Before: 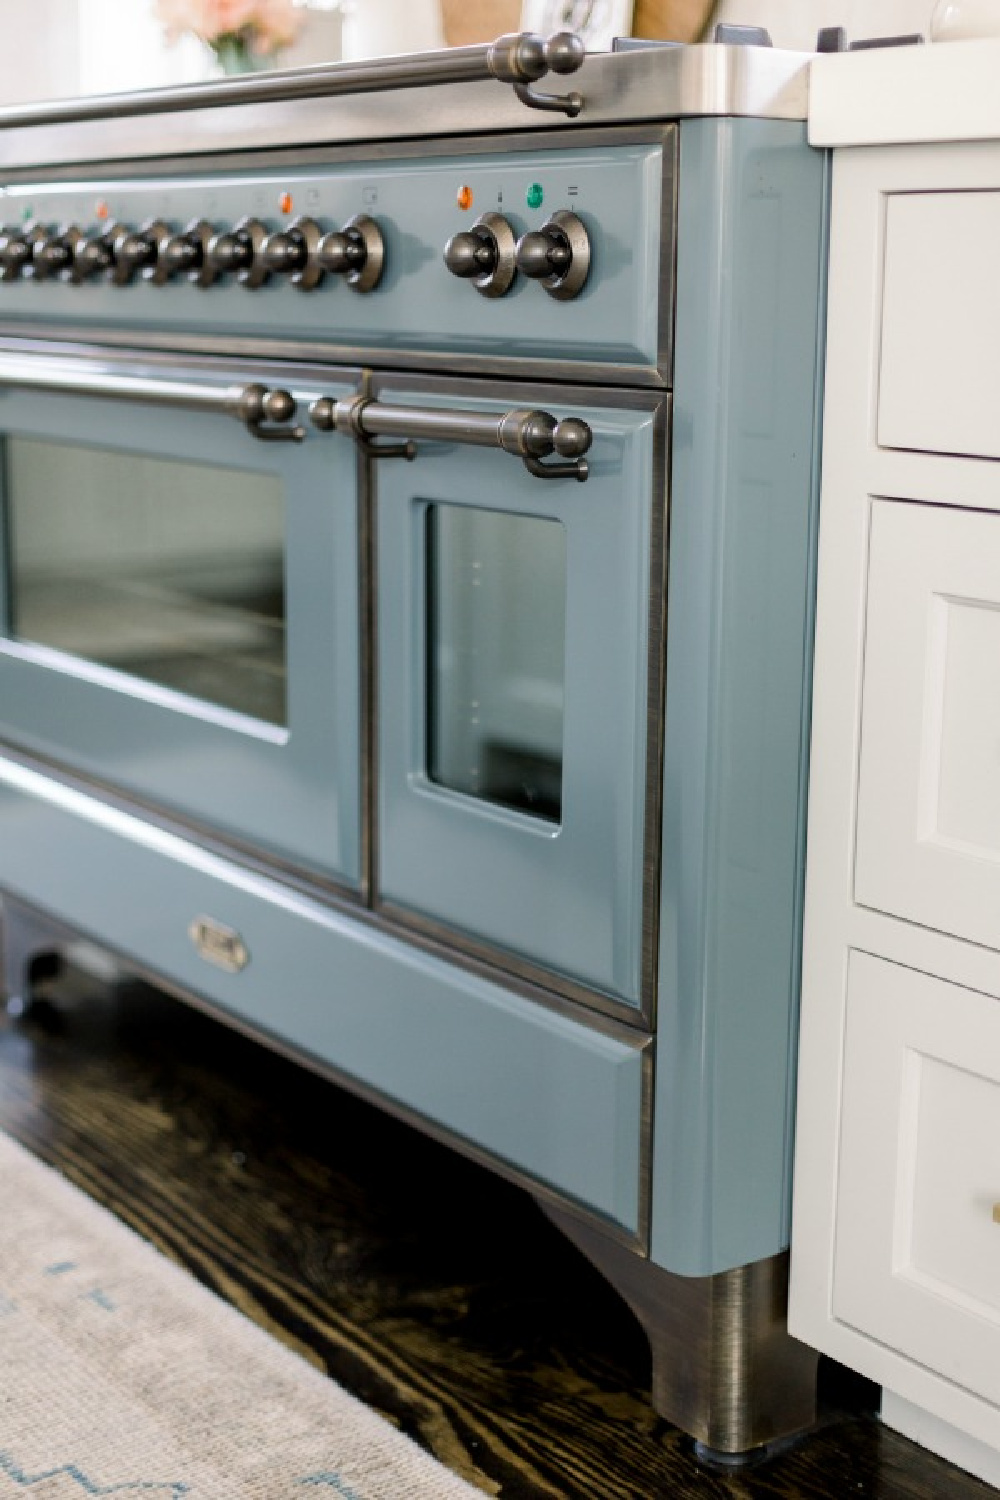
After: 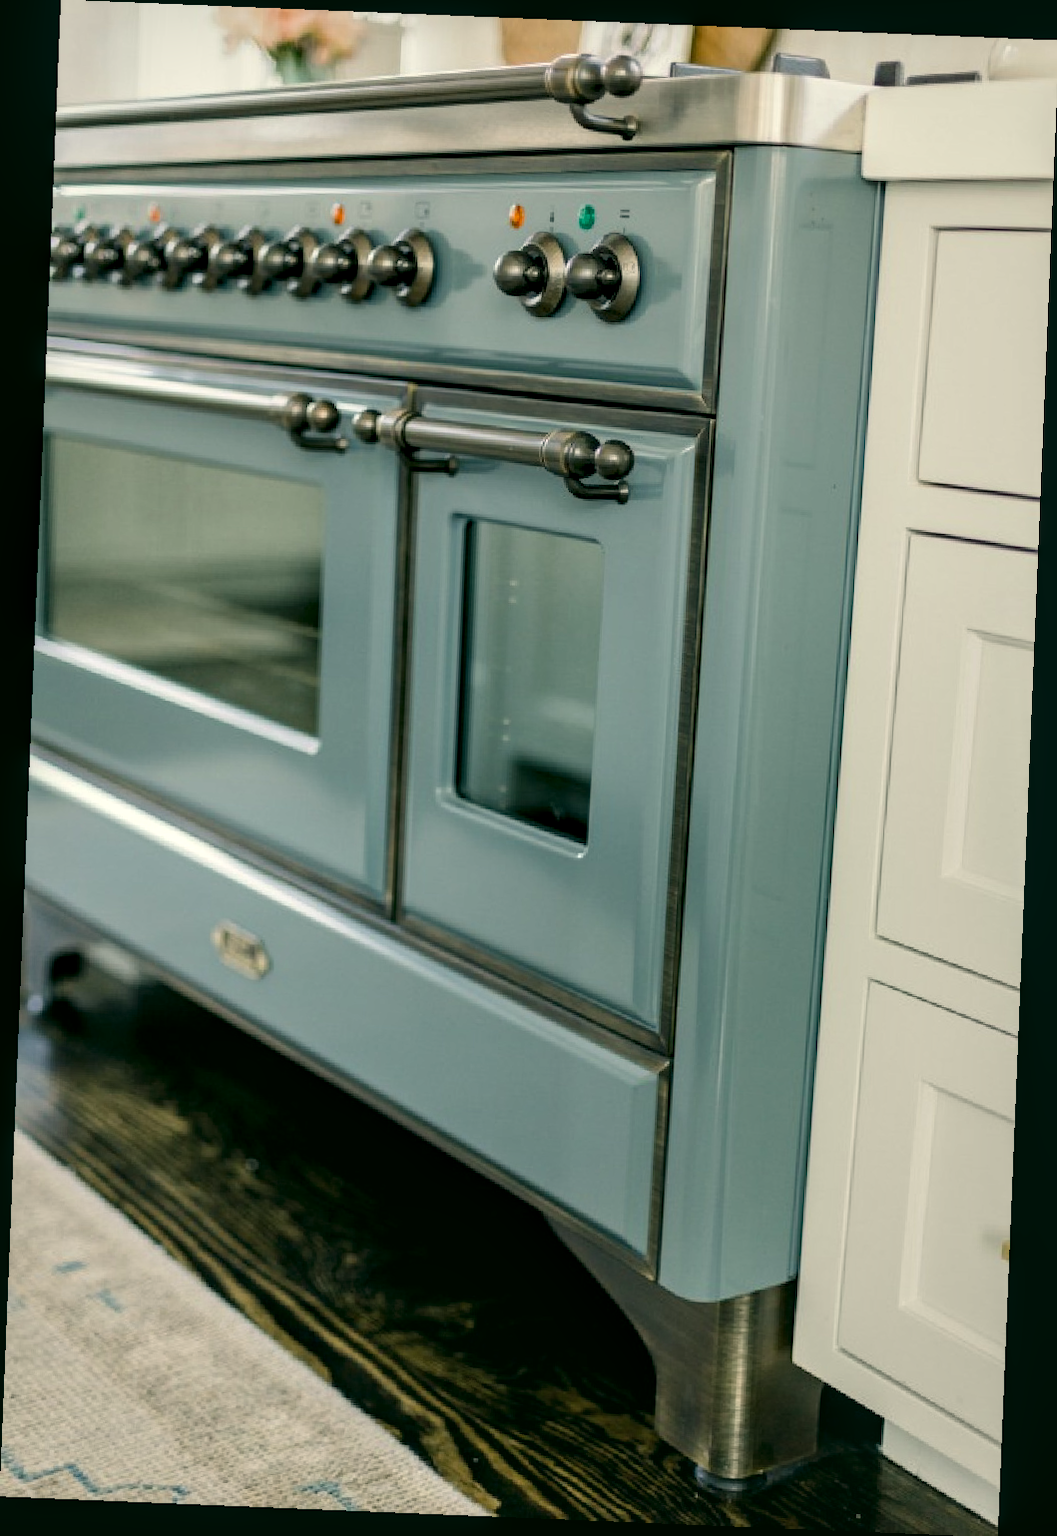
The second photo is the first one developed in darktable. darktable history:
crop and rotate: angle -2.35°
local contrast: on, module defaults
color correction: highlights a* -0.421, highlights b* 9.17, shadows a* -9.4, shadows b* 0.956
